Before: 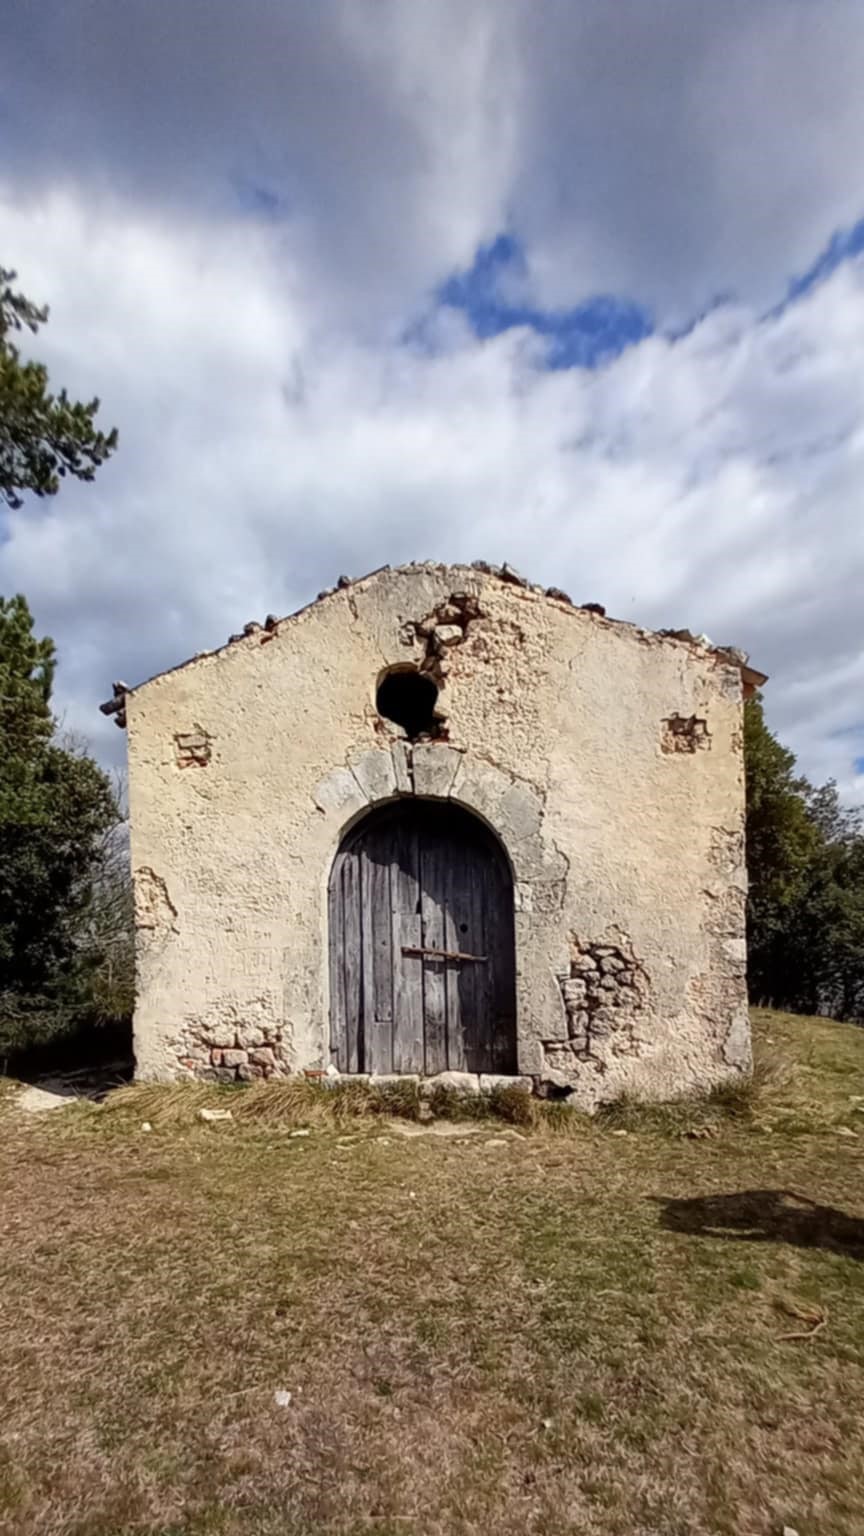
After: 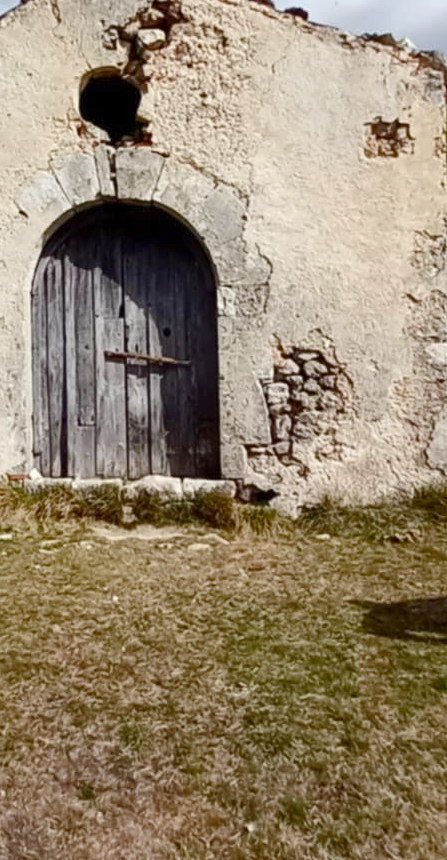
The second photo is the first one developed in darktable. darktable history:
white balance: red 0.978, blue 0.999
tone equalizer: -8 EV -0.75 EV, -7 EV -0.7 EV, -6 EV -0.6 EV, -5 EV -0.4 EV, -3 EV 0.4 EV, -2 EV 0.6 EV, -1 EV 0.7 EV, +0 EV 0.75 EV, edges refinement/feathering 500, mask exposure compensation -1.57 EV, preserve details no
crop: left 34.479%, top 38.822%, right 13.718%, bottom 5.172%
color balance rgb: shadows lift › chroma 1%, shadows lift › hue 113°, highlights gain › chroma 0.2%, highlights gain › hue 333°, perceptual saturation grading › global saturation 20%, perceptual saturation grading › highlights -50%, perceptual saturation grading › shadows 25%, contrast -20%
